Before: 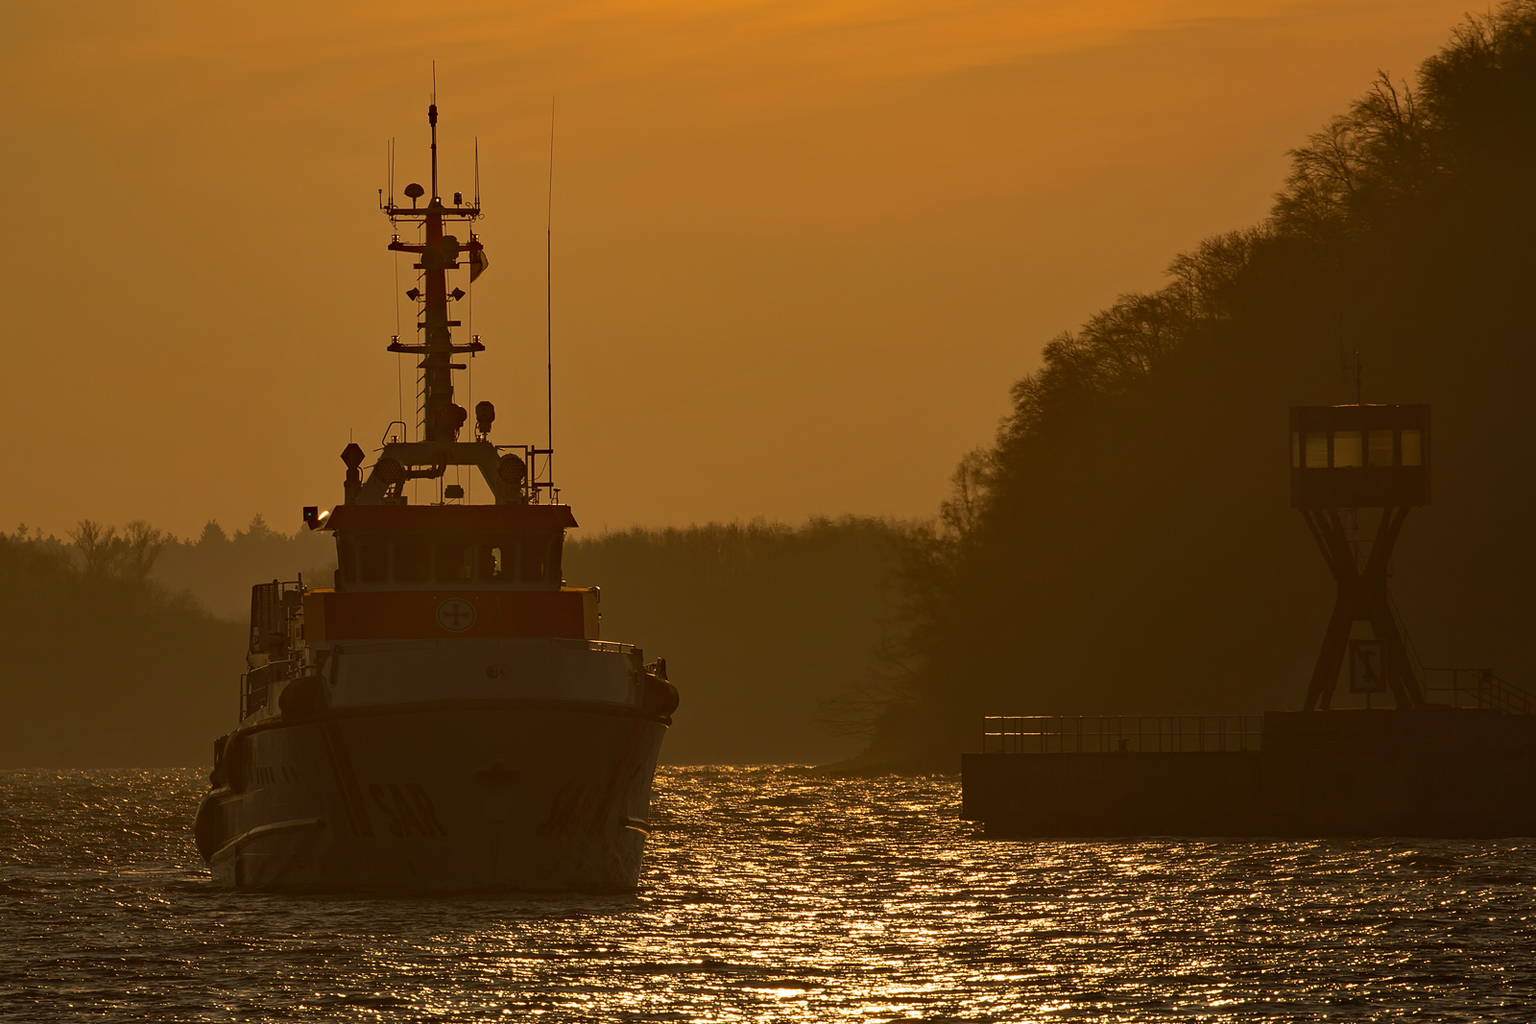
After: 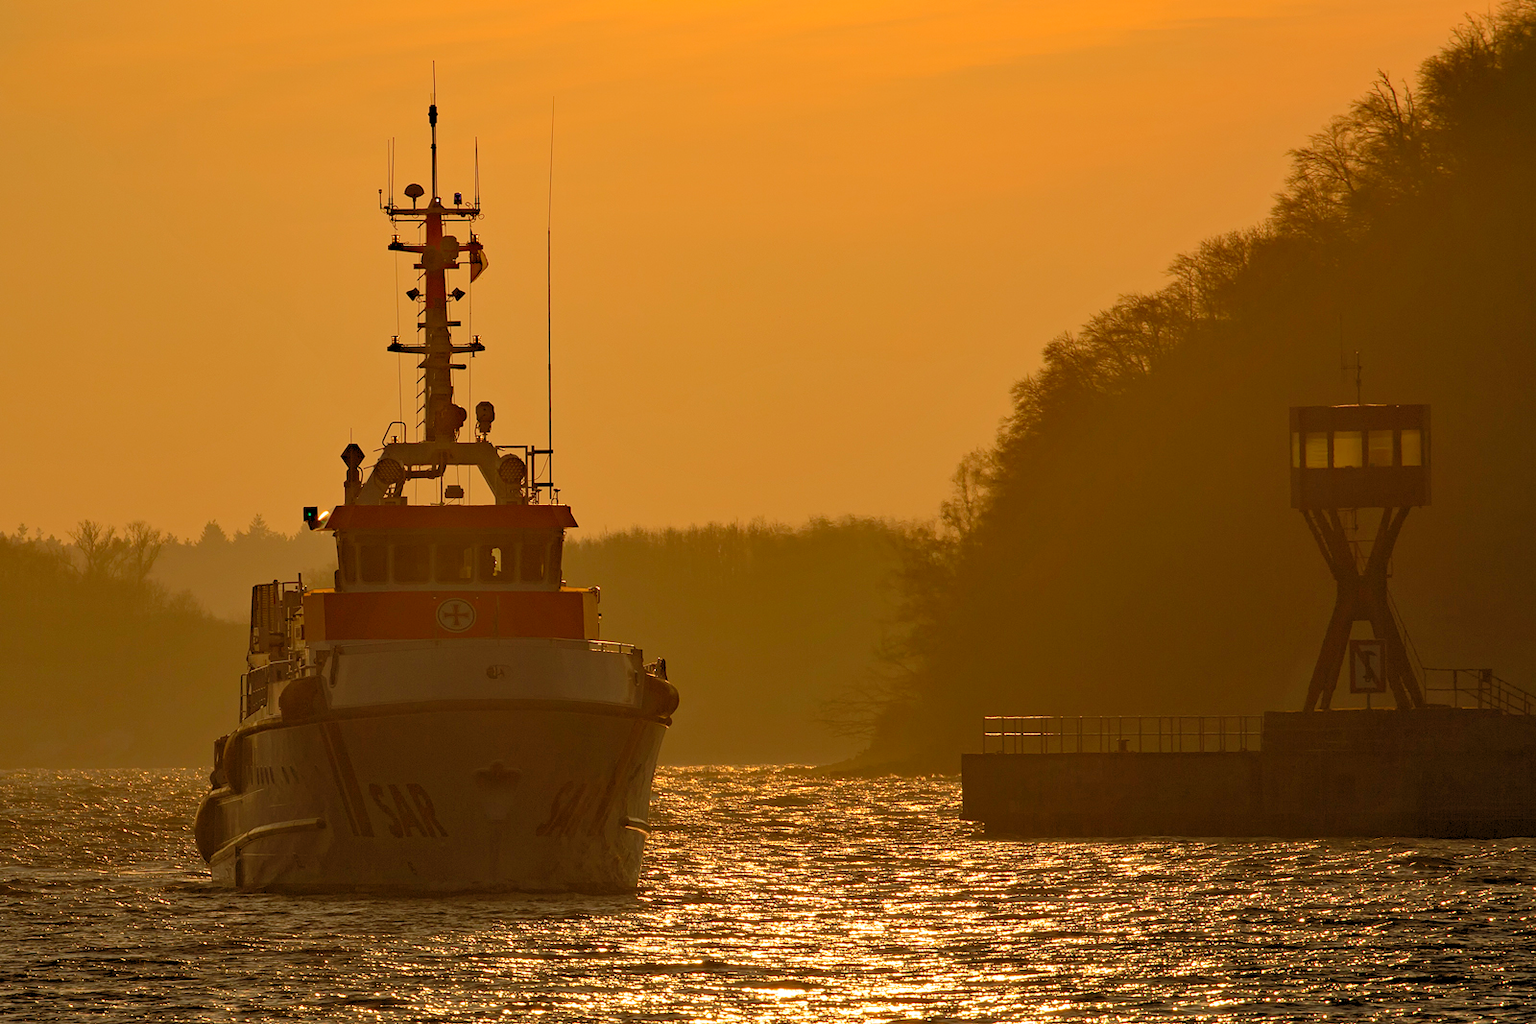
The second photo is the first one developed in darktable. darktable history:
levels: black 0.08%, levels [0.072, 0.414, 0.976]
tone equalizer: on, module defaults
